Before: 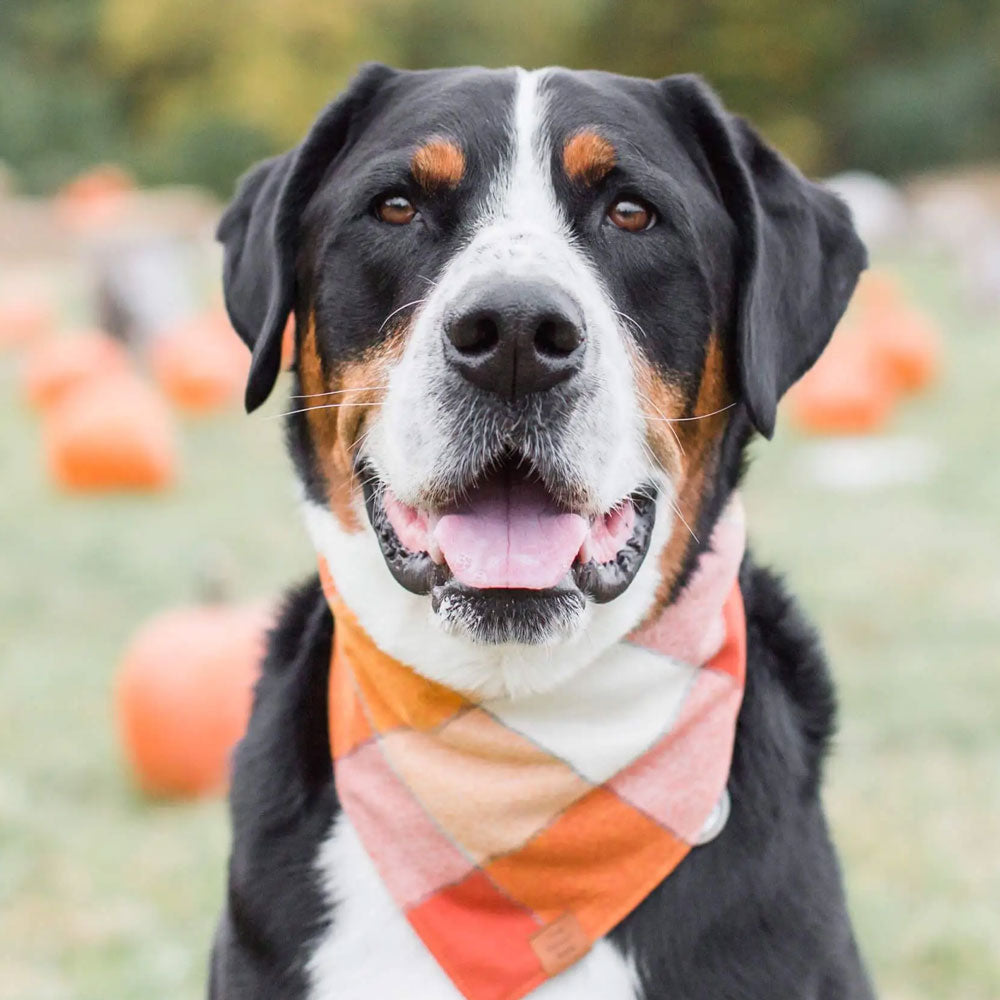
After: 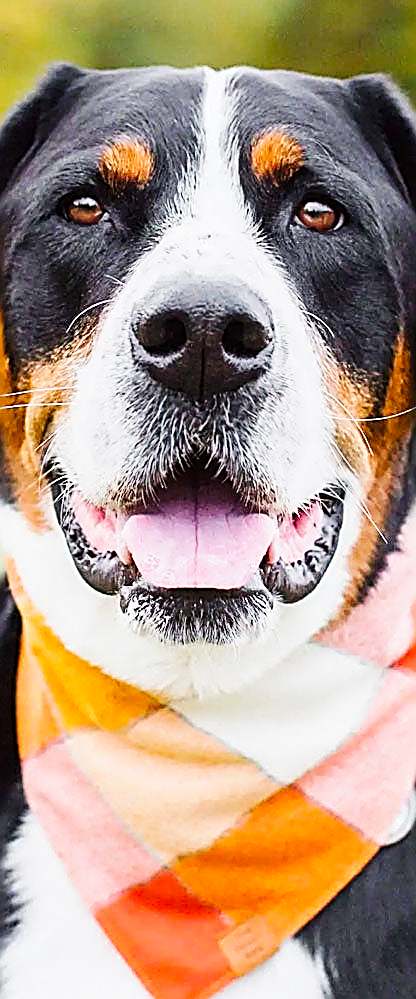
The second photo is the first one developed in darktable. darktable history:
base curve: curves: ch0 [(0, 0) (0.032, 0.025) (0.121, 0.166) (0.206, 0.329) (0.605, 0.79) (1, 1)], preserve colors none
sharpen: amount 2
crop: left 31.229%, right 27.105%
color balance rgb: perceptual saturation grading › global saturation 20%, global vibrance 20%
